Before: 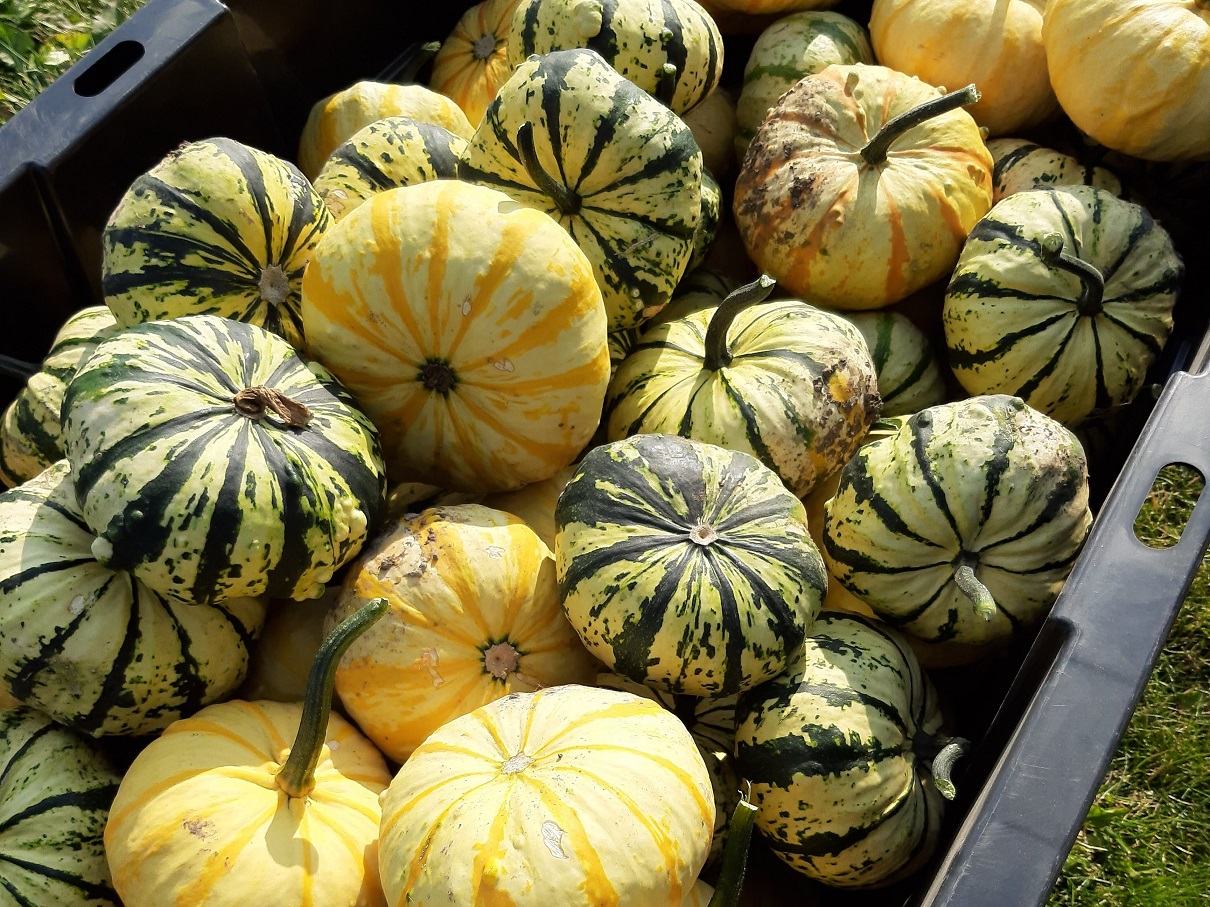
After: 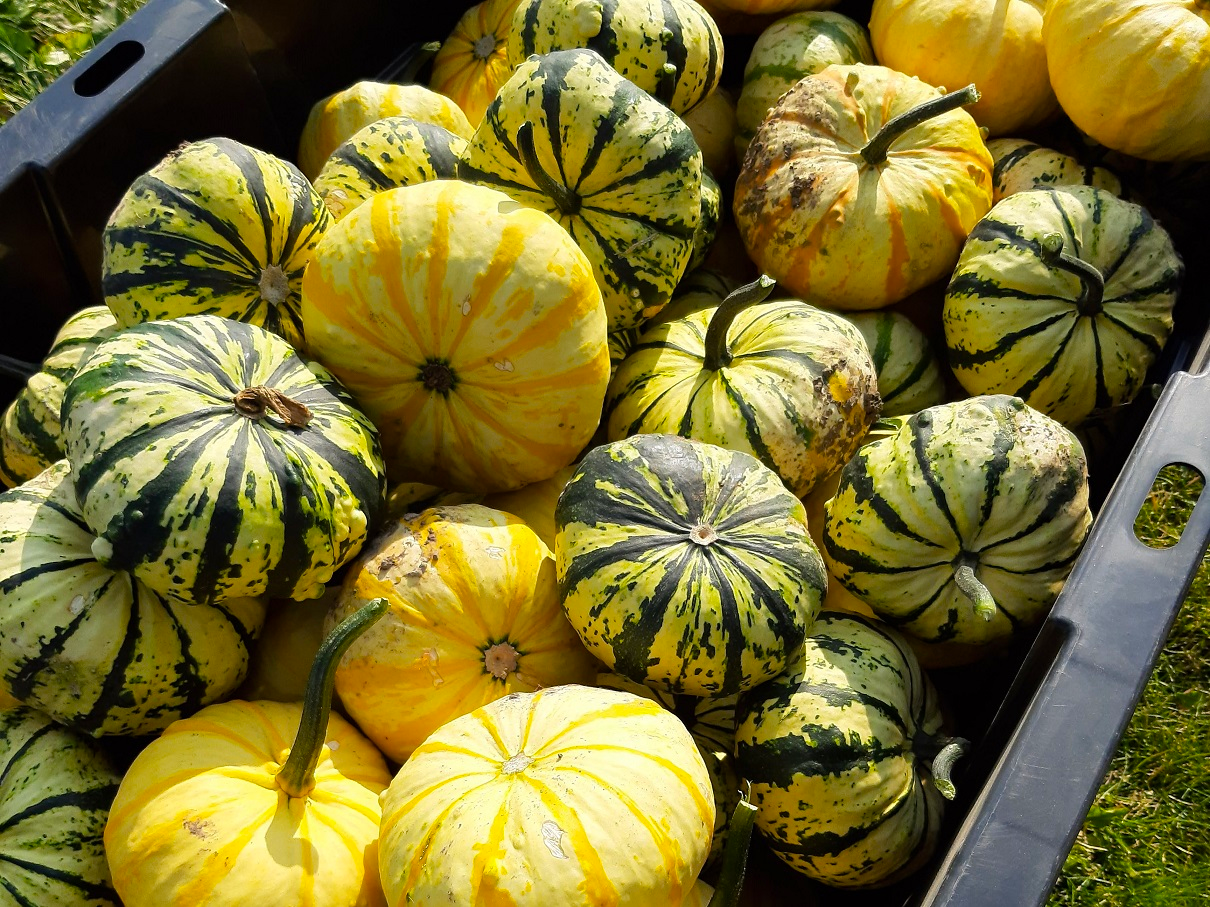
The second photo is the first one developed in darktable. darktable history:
color balance rgb: linear chroma grading › global chroma 14.691%, perceptual saturation grading › global saturation 14.979%
